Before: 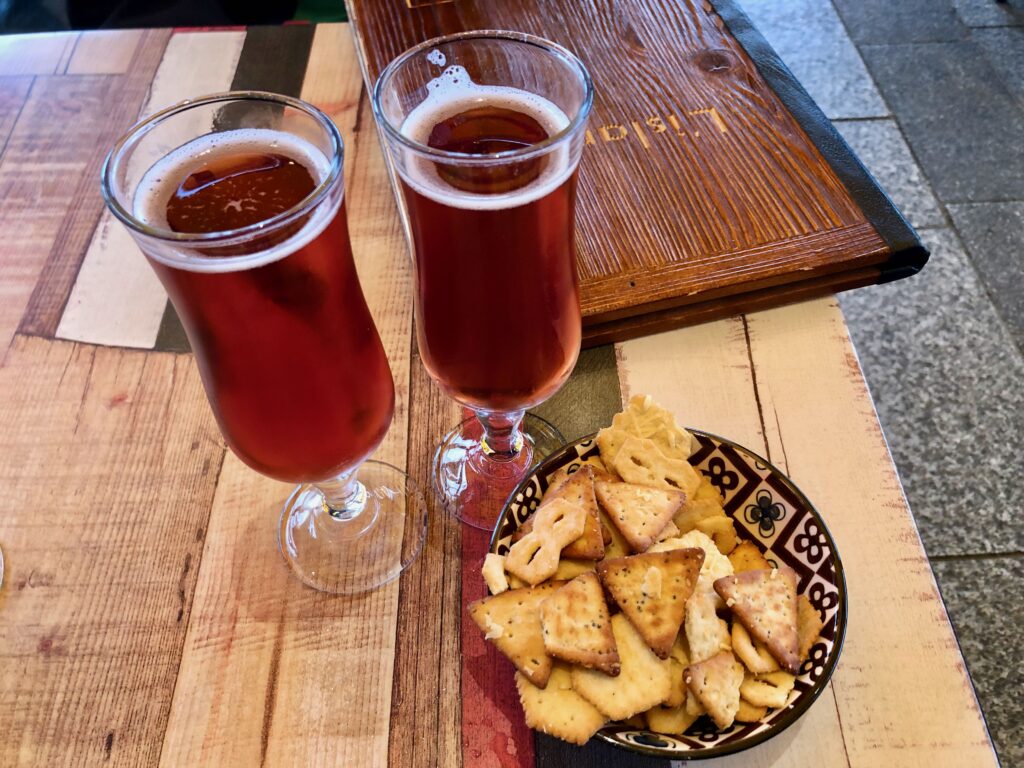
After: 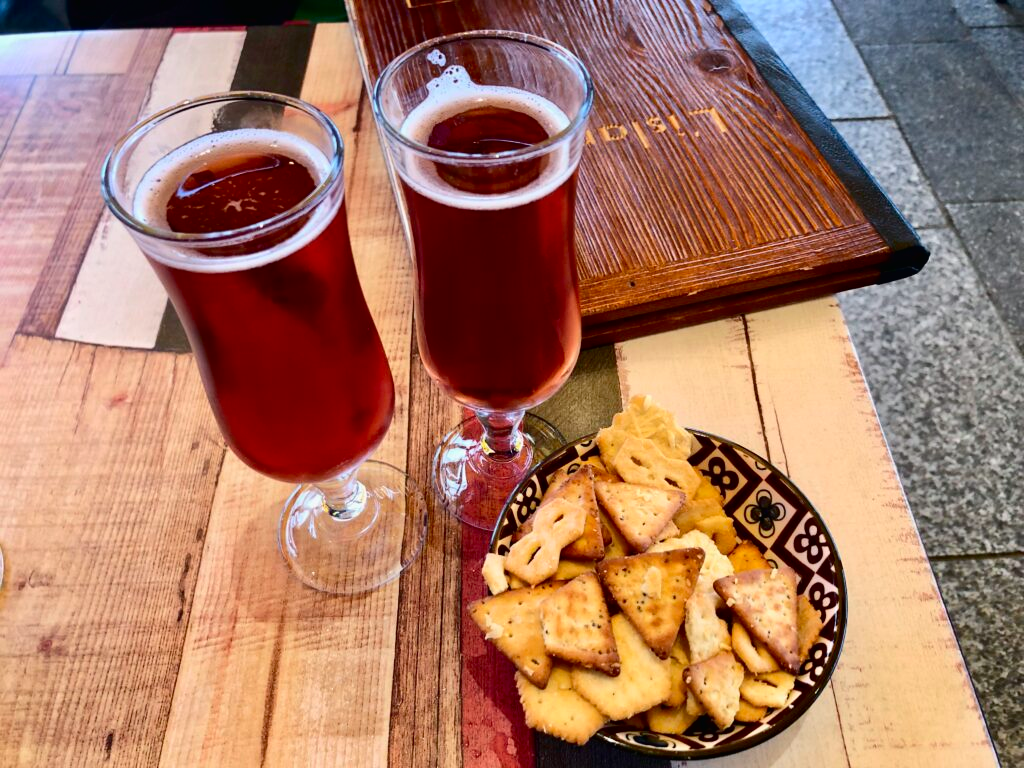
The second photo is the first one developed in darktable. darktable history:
tone curve: curves: ch0 [(0, 0.01) (0.037, 0.032) (0.131, 0.108) (0.275, 0.258) (0.483, 0.512) (0.61, 0.661) (0.696, 0.742) (0.792, 0.834) (0.911, 0.936) (0.997, 0.995)]; ch1 [(0, 0) (0.308, 0.29) (0.425, 0.411) (0.503, 0.502) (0.551, 0.563) (0.683, 0.706) (0.746, 0.77) (1, 1)]; ch2 [(0, 0) (0.246, 0.233) (0.36, 0.352) (0.415, 0.415) (0.485, 0.487) (0.502, 0.502) (0.525, 0.523) (0.545, 0.552) (0.587, 0.6) (0.636, 0.652) (0.711, 0.729) (0.845, 0.855) (0.998, 0.977)], color space Lab, independent channels, preserve colors none
